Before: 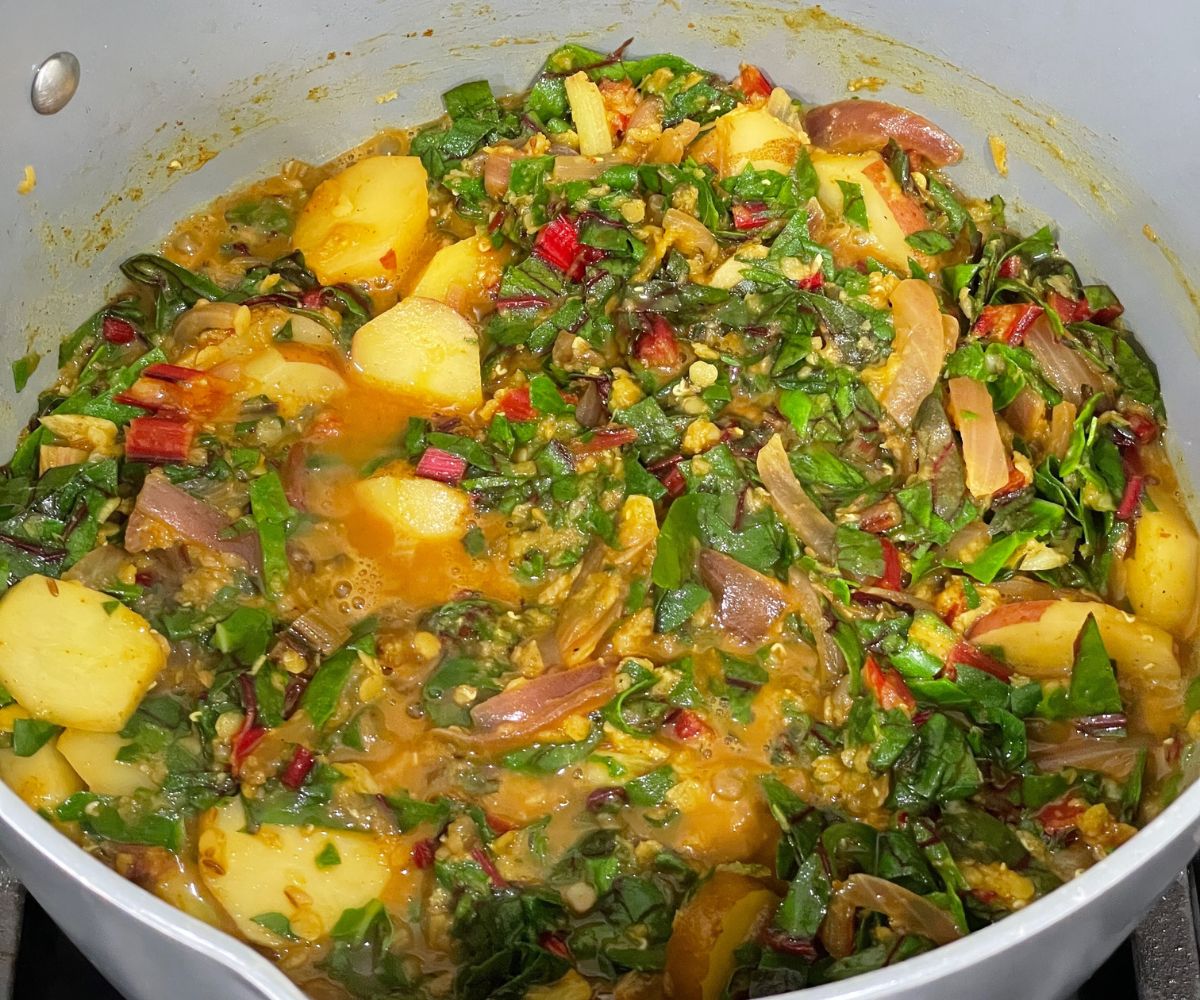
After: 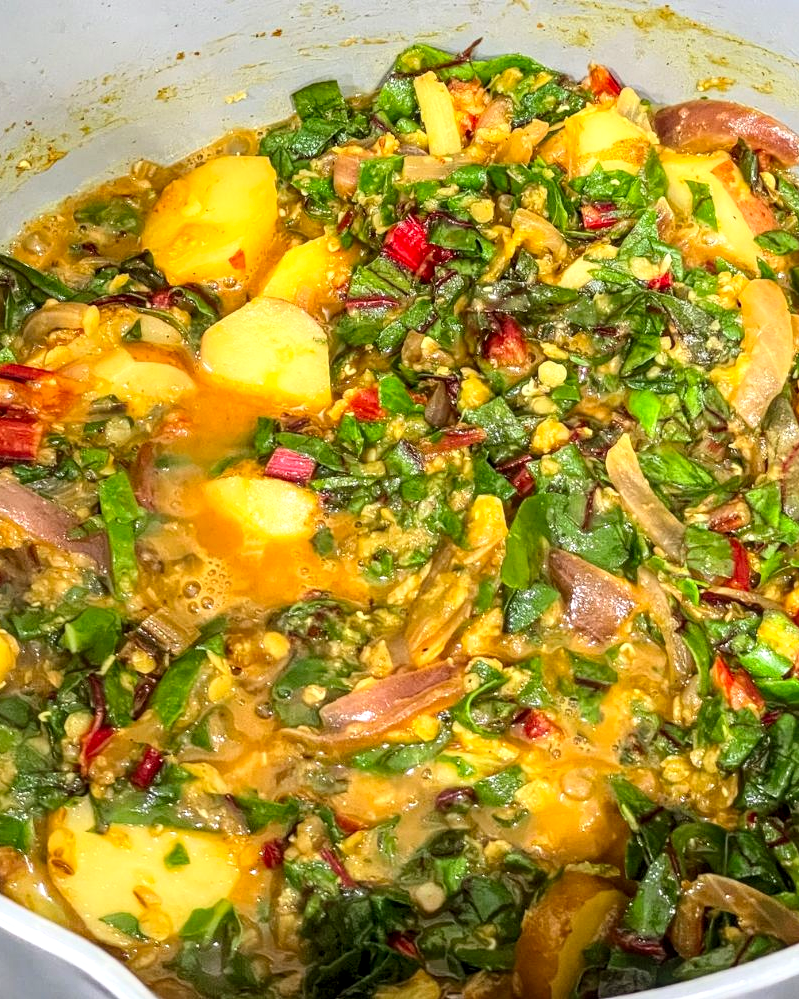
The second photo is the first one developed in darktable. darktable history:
local contrast: highlights 61%, detail 143%, midtone range 0.428
crop and rotate: left 12.648%, right 20.685%
contrast brightness saturation: contrast 0.2, brightness 0.16, saturation 0.22
